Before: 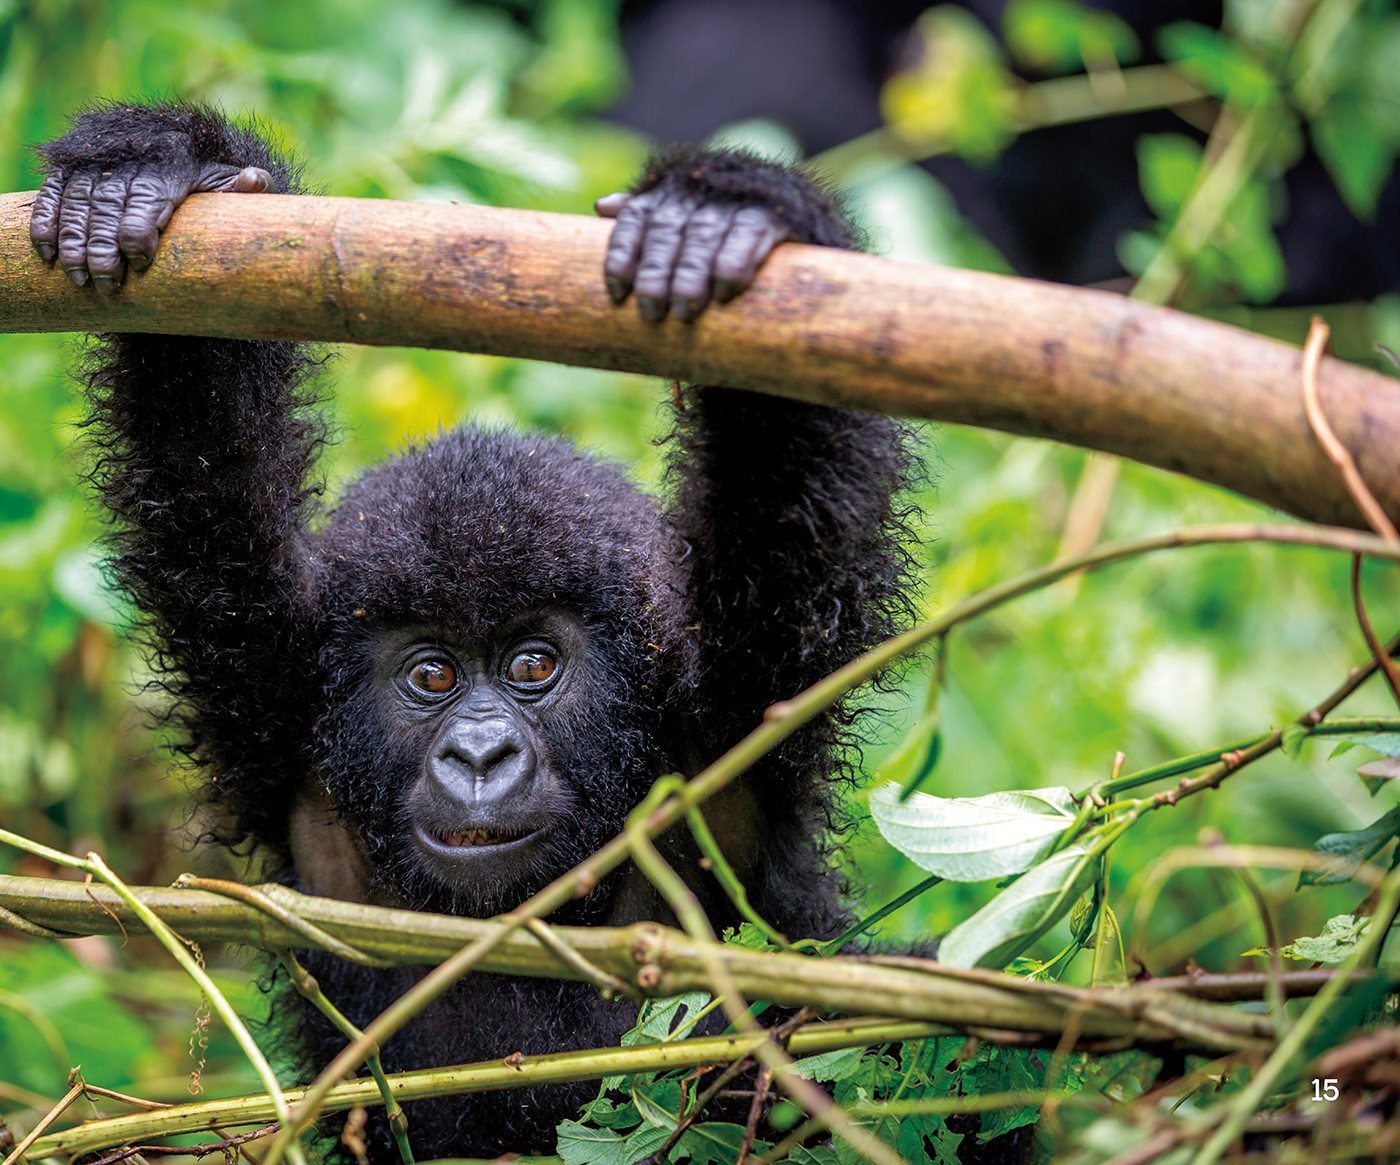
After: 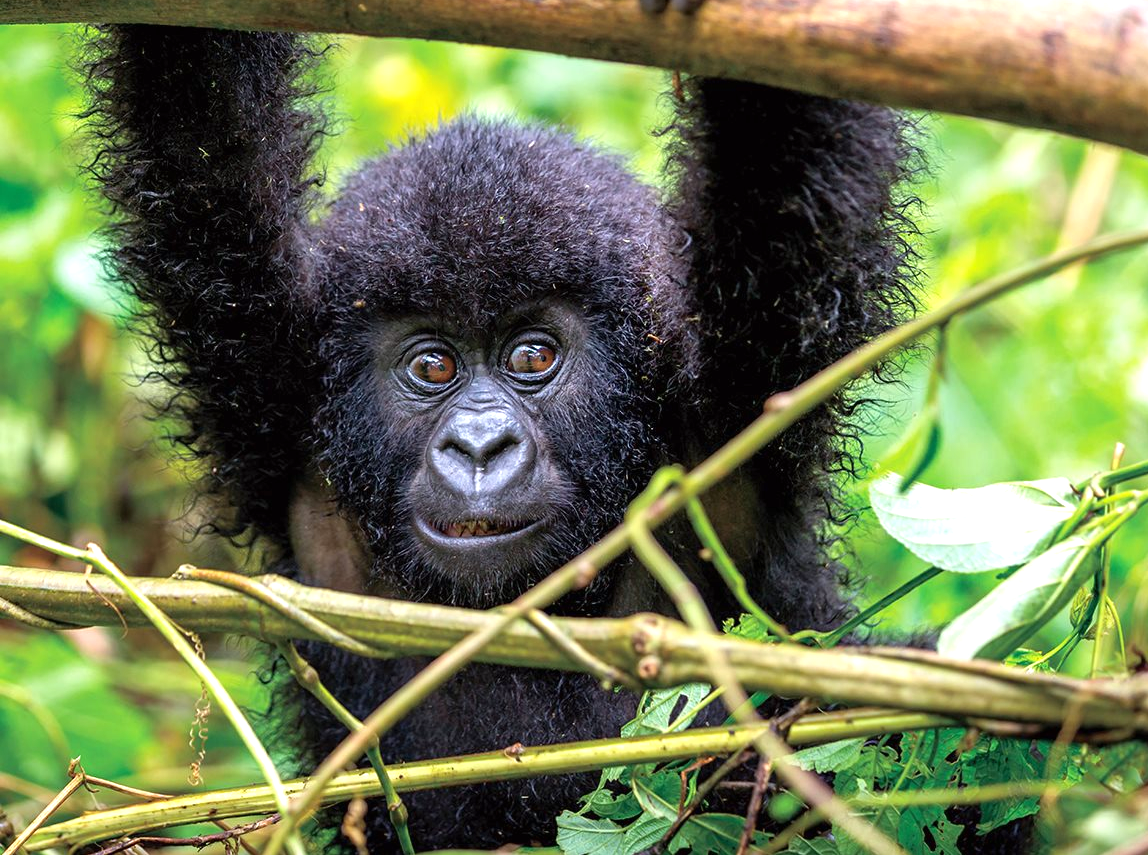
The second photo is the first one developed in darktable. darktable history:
exposure: black level correction 0, exposure 0.6 EV, compensate highlight preservation false
white balance: red 0.986, blue 1.01
crop: top 26.531%, right 17.959%
